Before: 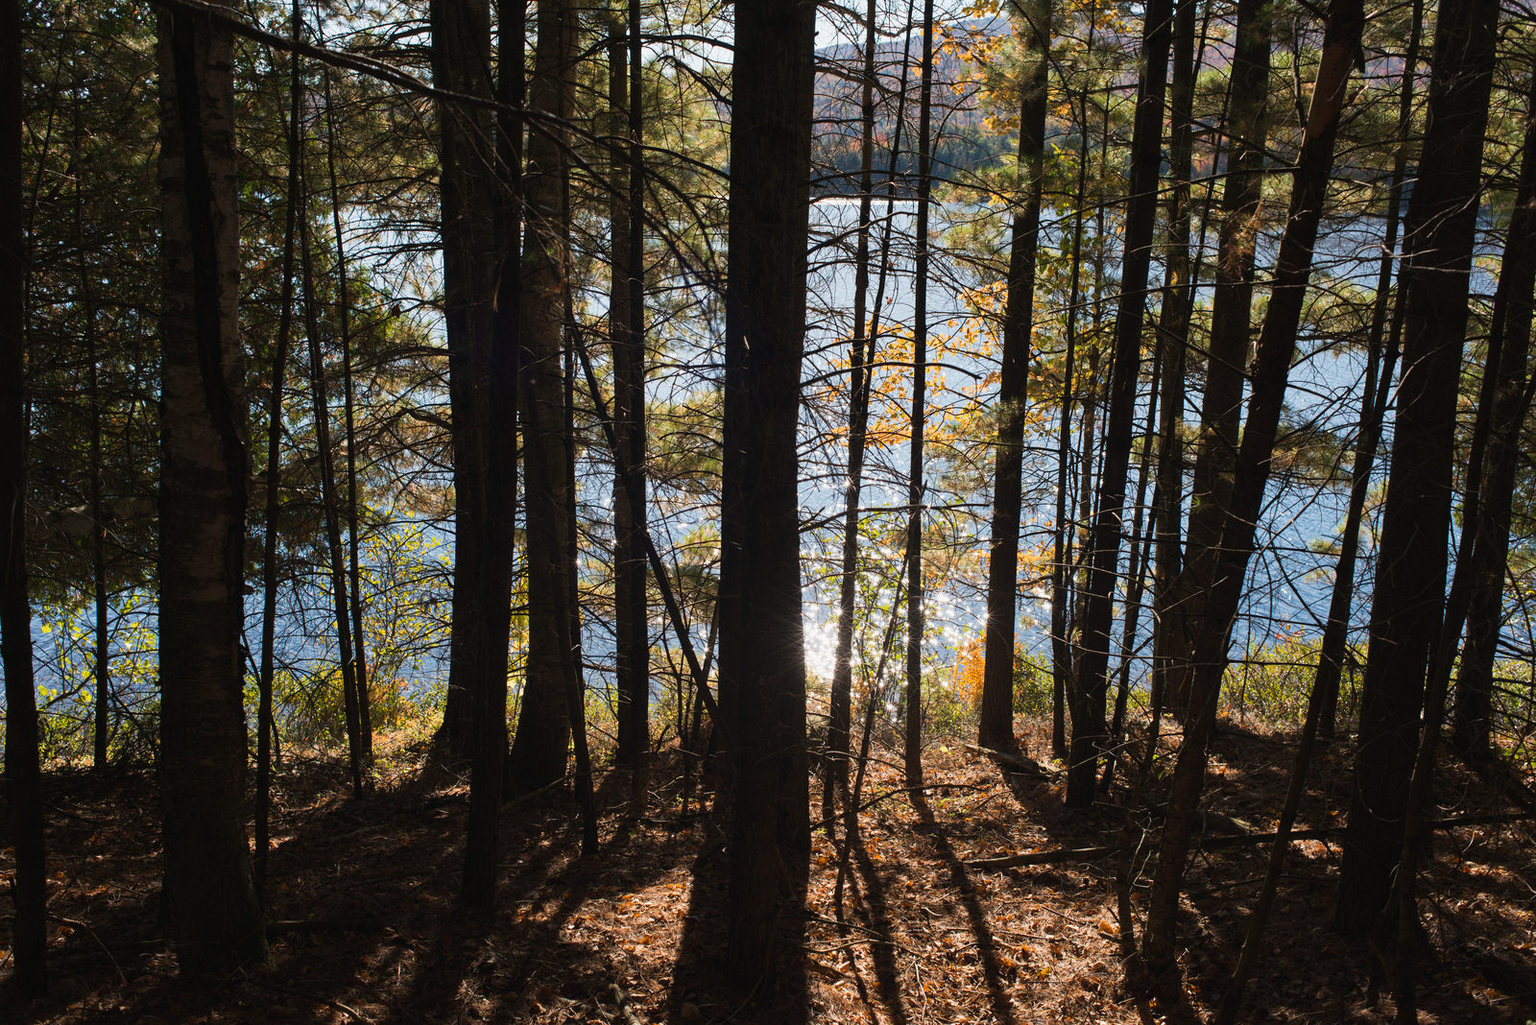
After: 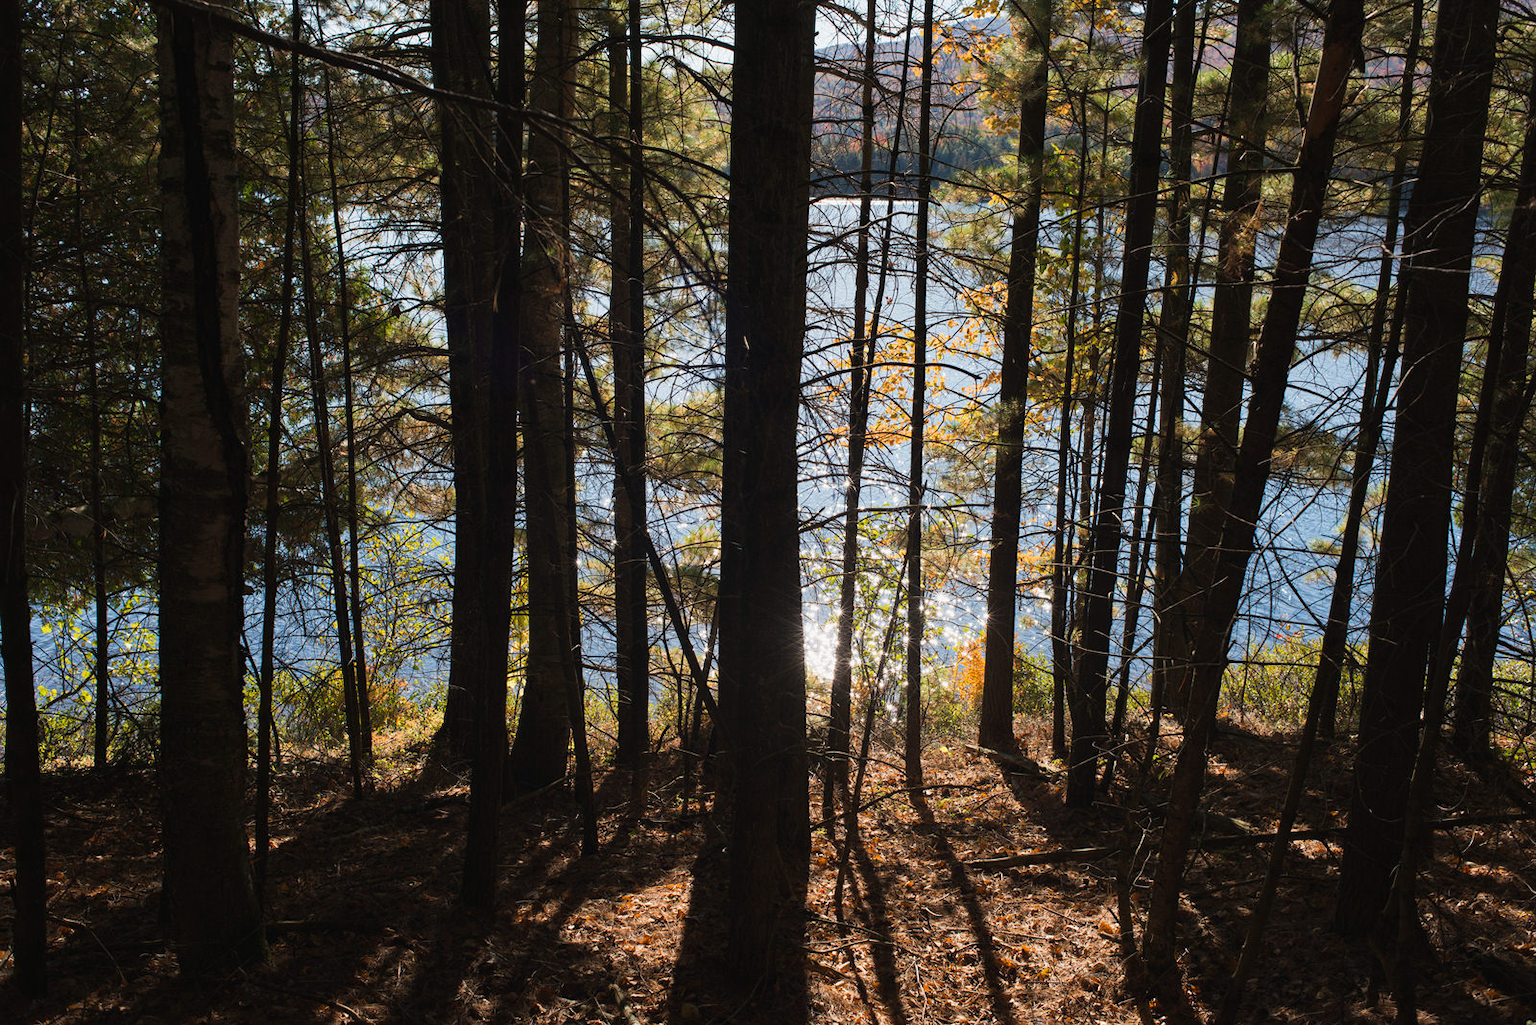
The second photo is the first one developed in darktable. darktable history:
white balance: emerald 1
exposure: compensate highlight preservation false
